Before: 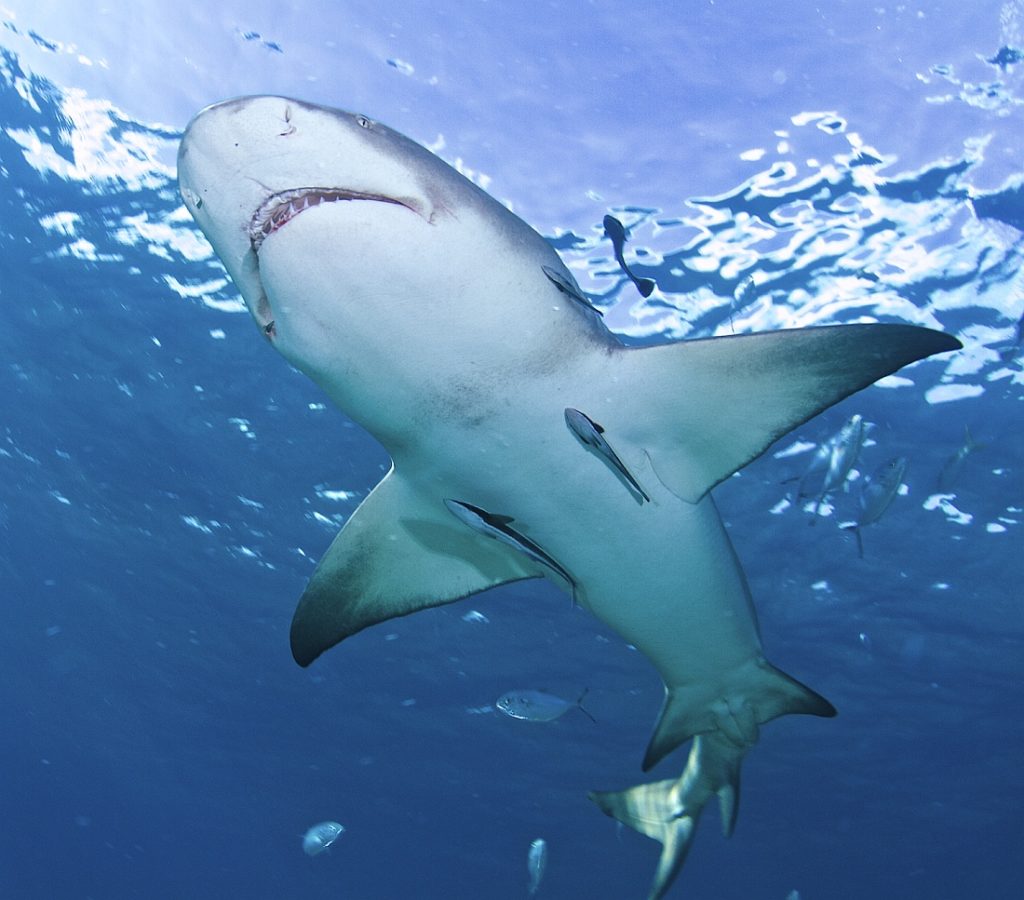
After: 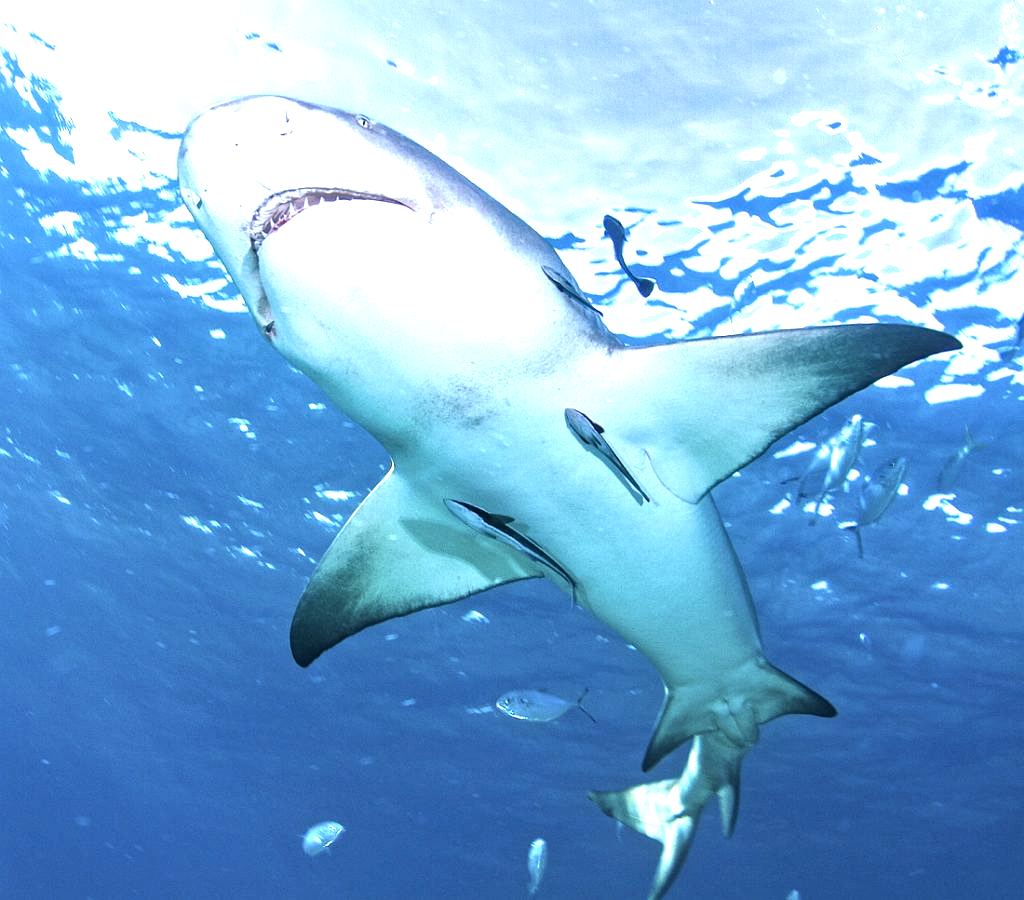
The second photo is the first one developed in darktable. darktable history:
exposure: black level correction 0, exposure 1.173 EV, compensate exposure bias true, compensate highlight preservation false
local contrast: detail 135%, midtone range 0.75
